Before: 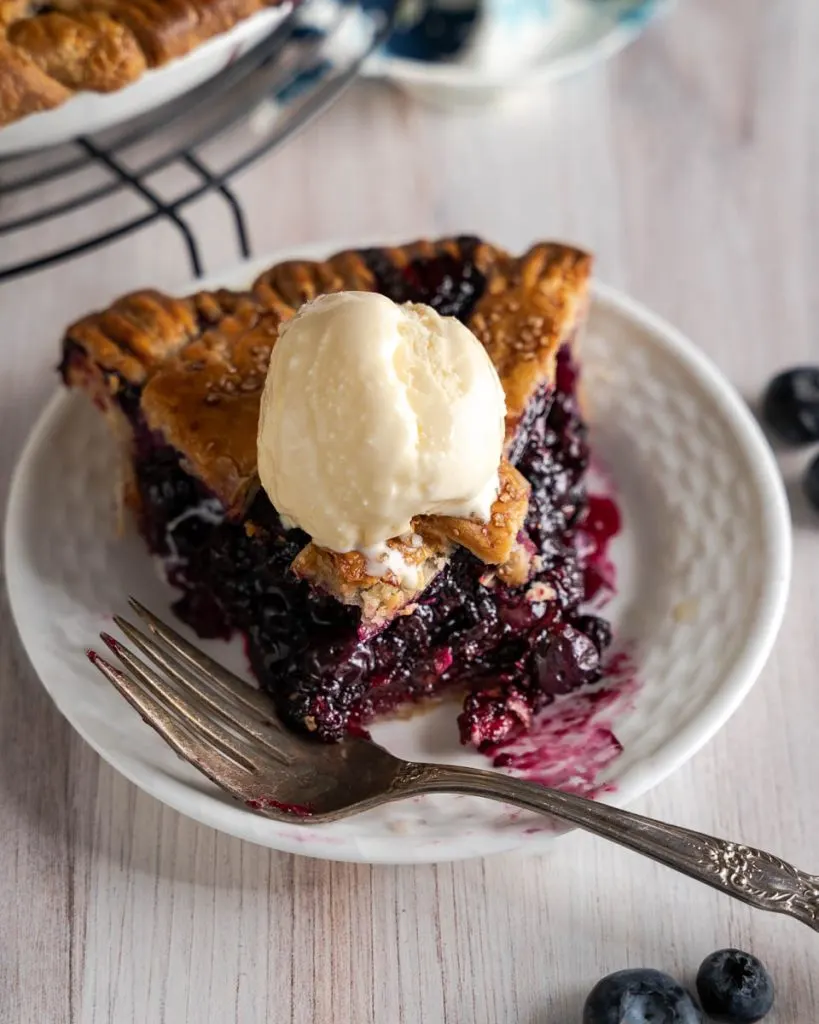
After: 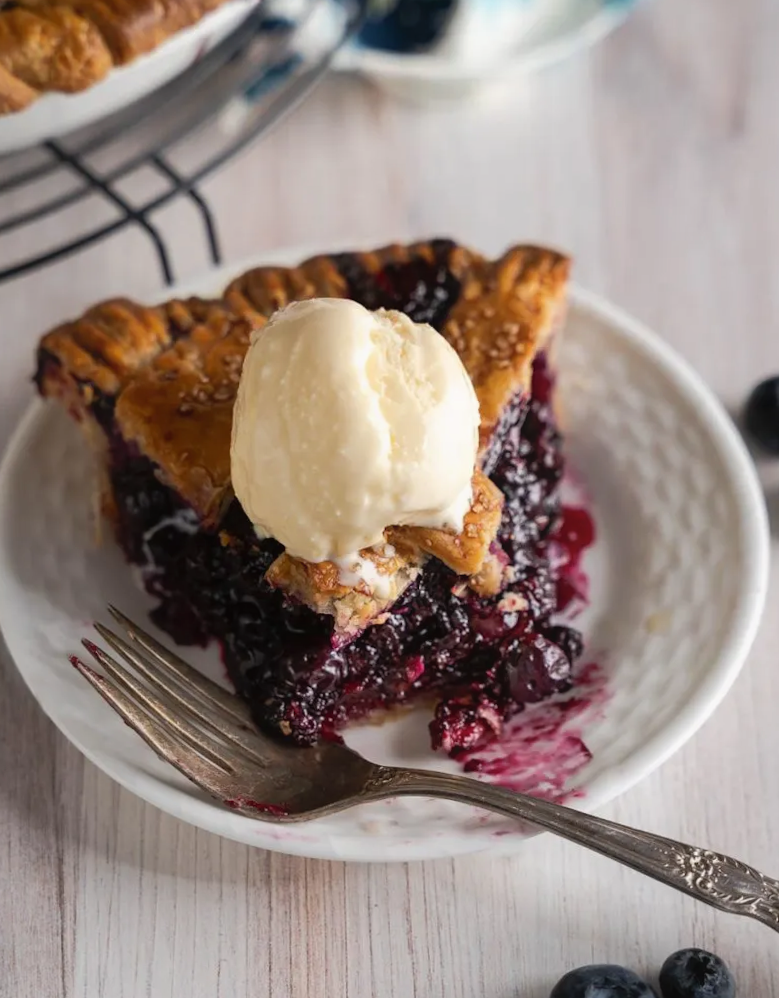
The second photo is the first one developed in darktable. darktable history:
contrast equalizer: octaves 7, y [[0.6 ×6], [0.55 ×6], [0 ×6], [0 ×6], [0 ×6]], mix -0.3
rotate and perspective: rotation 0.074°, lens shift (vertical) 0.096, lens shift (horizontal) -0.041, crop left 0.043, crop right 0.952, crop top 0.024, crop bottom 0.979
